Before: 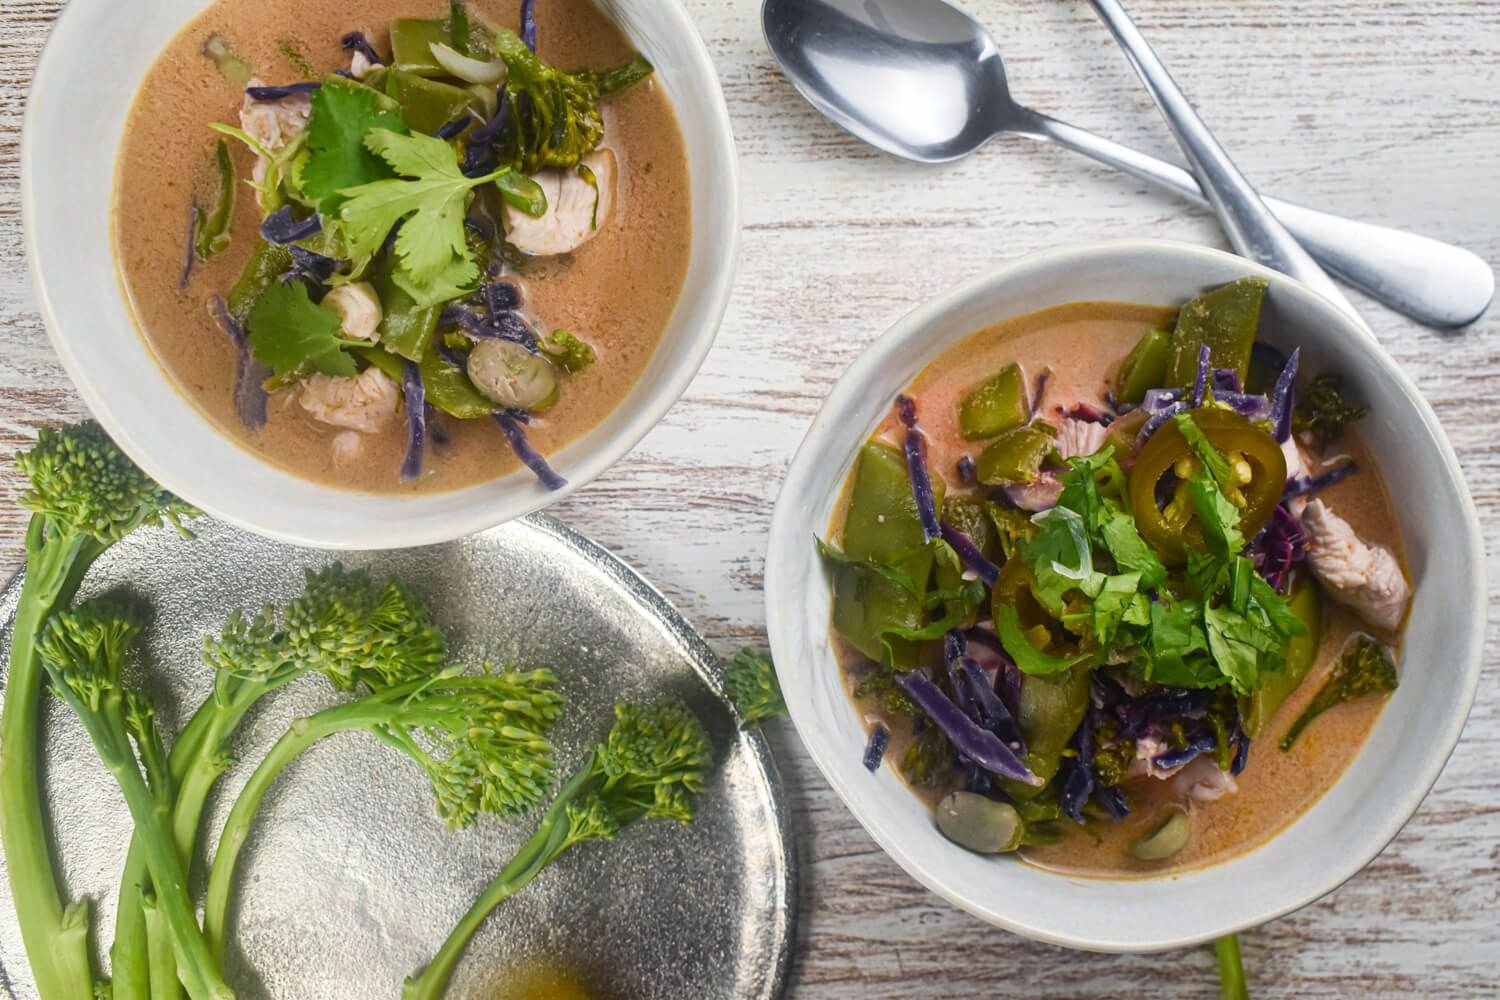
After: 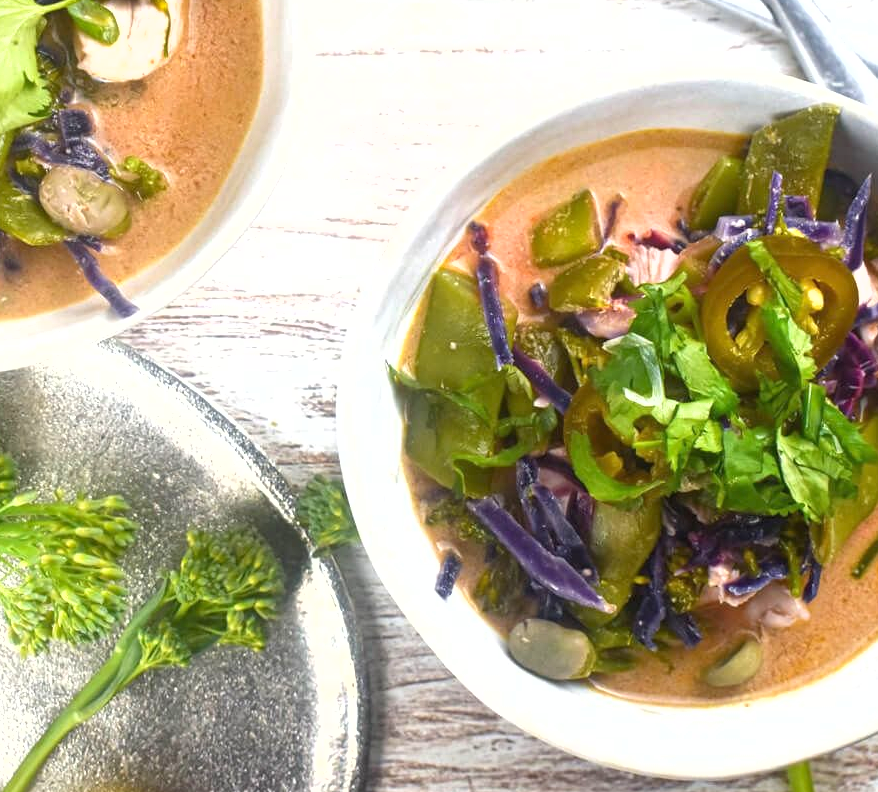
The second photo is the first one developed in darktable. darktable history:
shadows and highlights: shadows 25.4, highlights -23.14
crop and rotate: left 28.614%, top 17.348%, right 12.81%, bottom 3.447%
exposure: exposure 0.941 EV, compensate highlight preservation false
